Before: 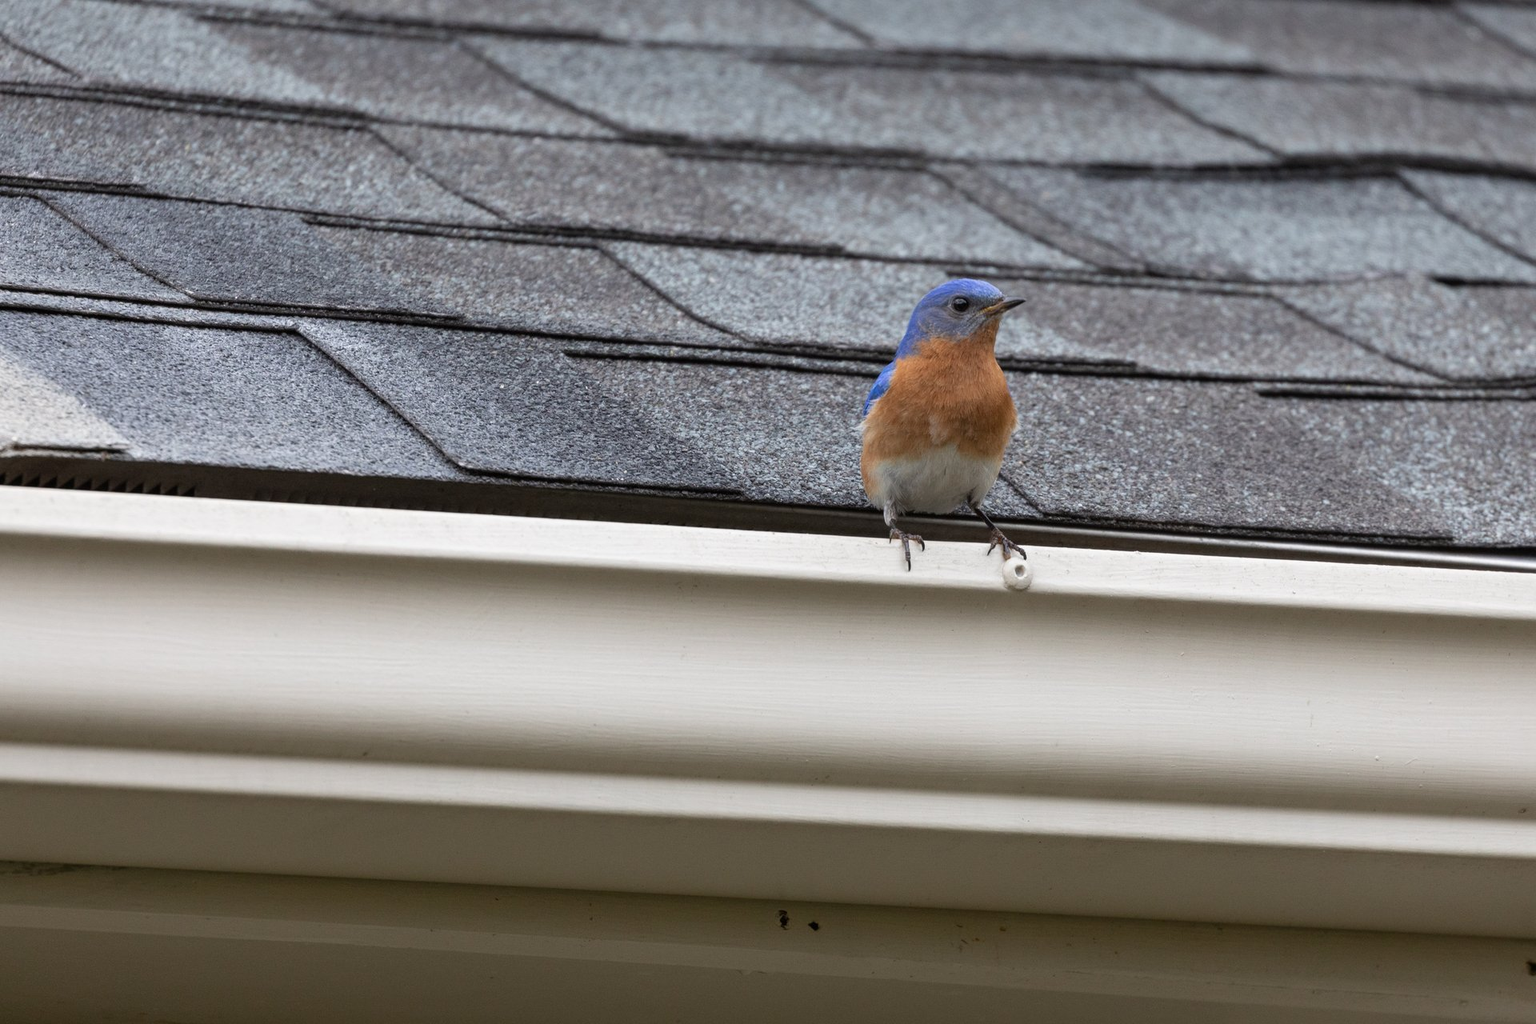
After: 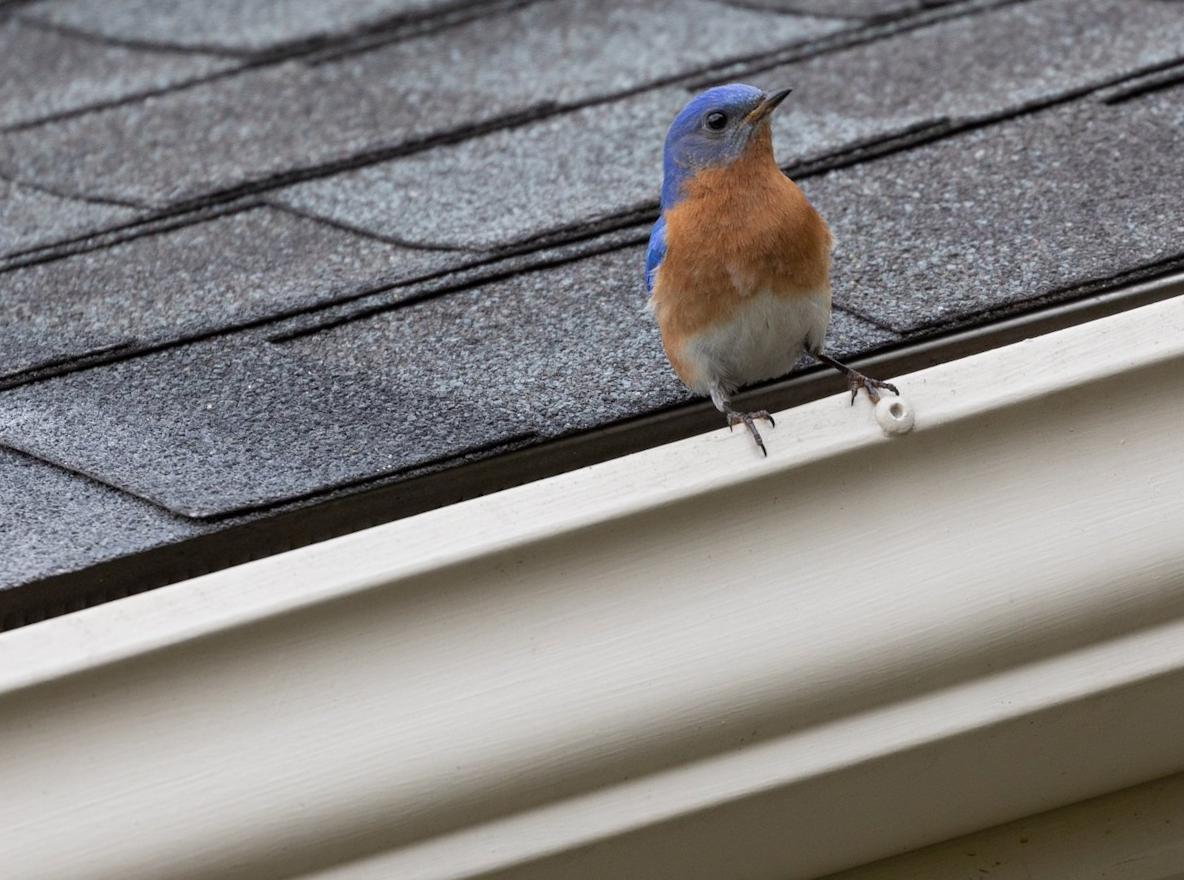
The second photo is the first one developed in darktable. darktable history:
crop and rotate: angle 19.24°, left 6.933%, right 4.345%, bottom 1.077%
exposure: black level correction 0.002, exposure -0.104 EV, compensate highlight preservation false
